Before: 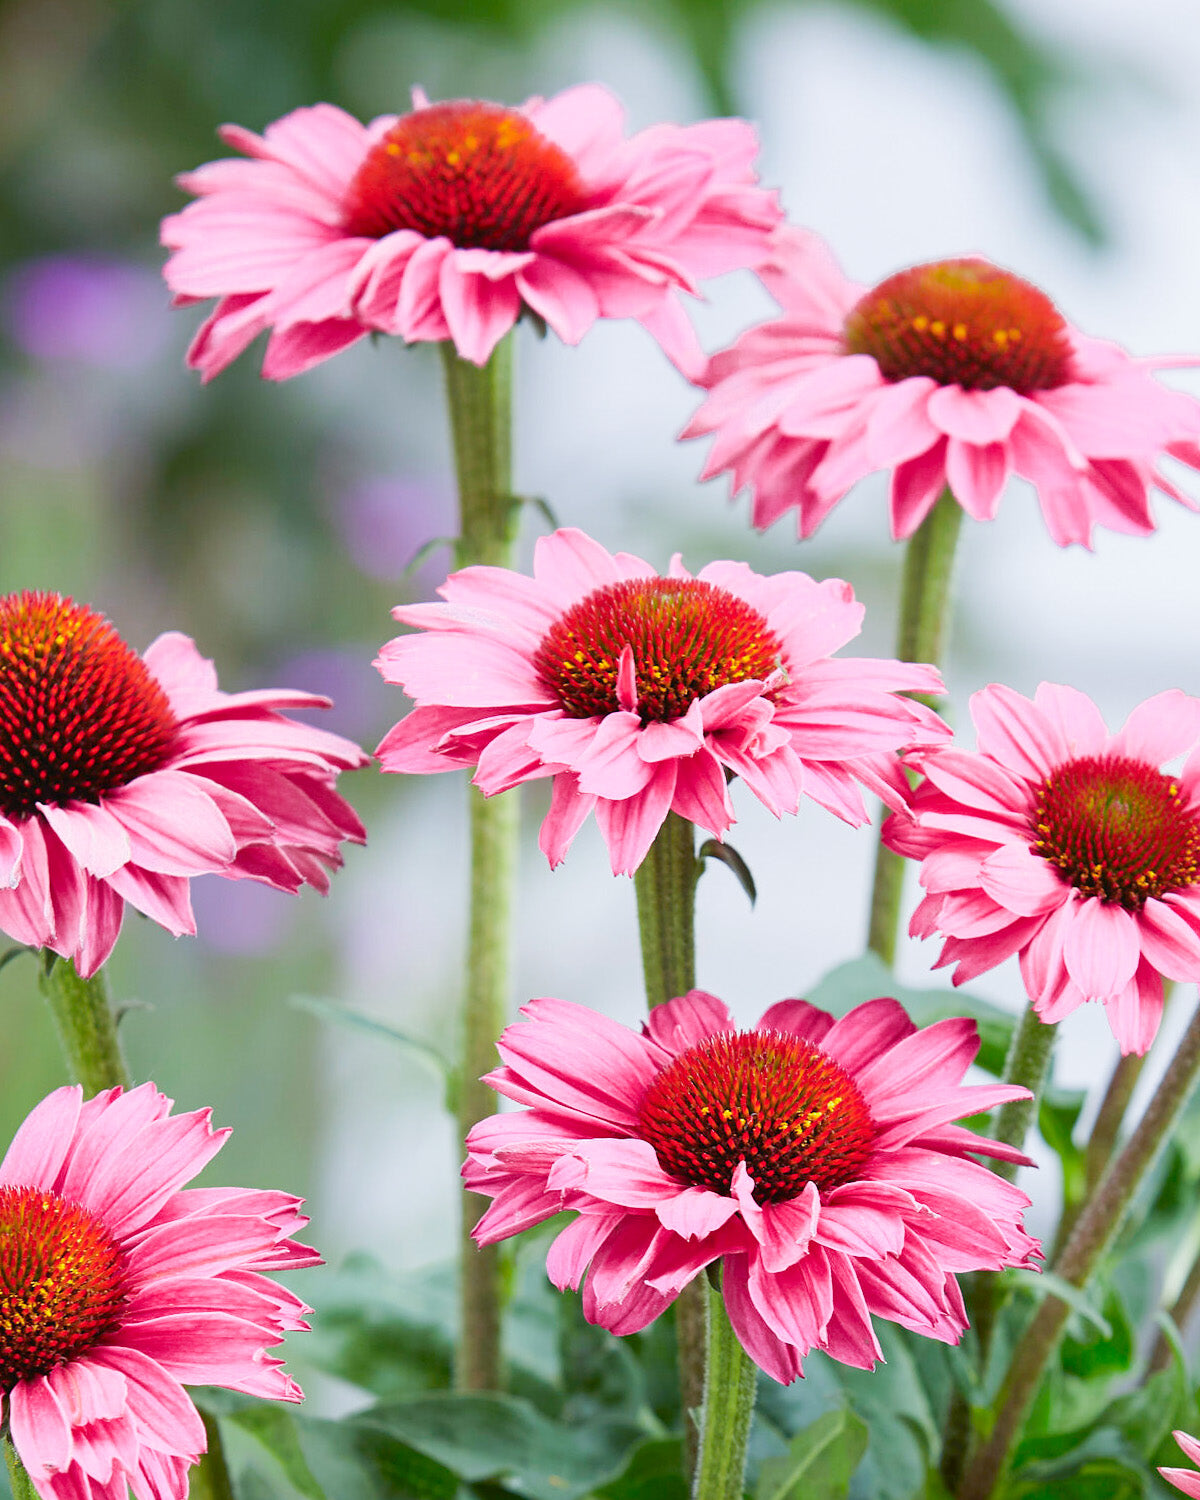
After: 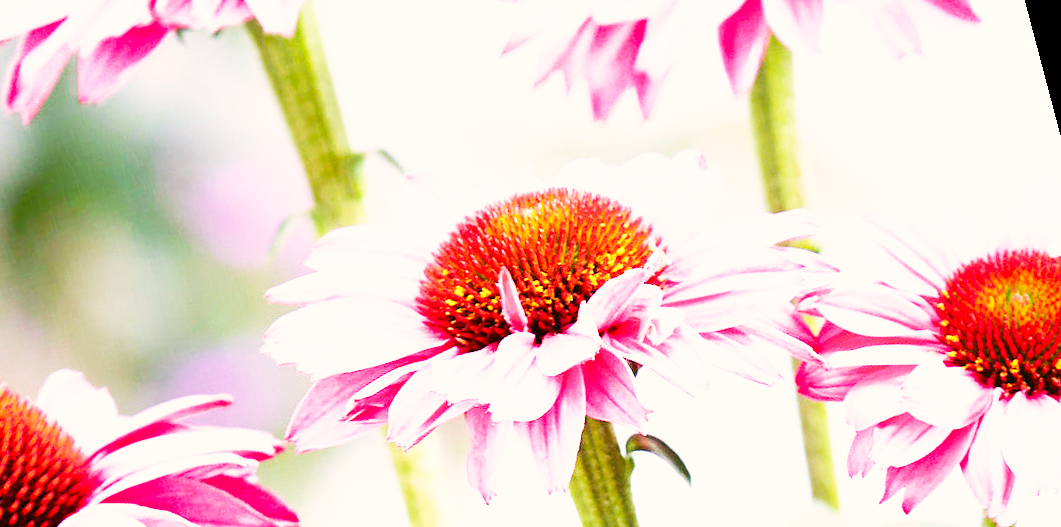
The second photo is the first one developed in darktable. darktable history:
crop and rotate: left 9.345%, top 7.22%, right 4.982%, bottom 32.331%
exposure: exposure 0.375 EV, compensate highlight preservation false
color correction: highlights a* 3.84, highlights b* 5.07
rotate and perspective: rotation -14.8°, crop left 0.1, crop right 0.903, crop top 0.25, crop bottom 0.748
base curve: curves: ch0 [(0, 0) (0.007, 0.004) (0.027, 0.03) (0.046, 0.07) (0.207, 0.54) (0.442, 0.872) (0.673, 0.972) (1, 1)], preserve colors none
